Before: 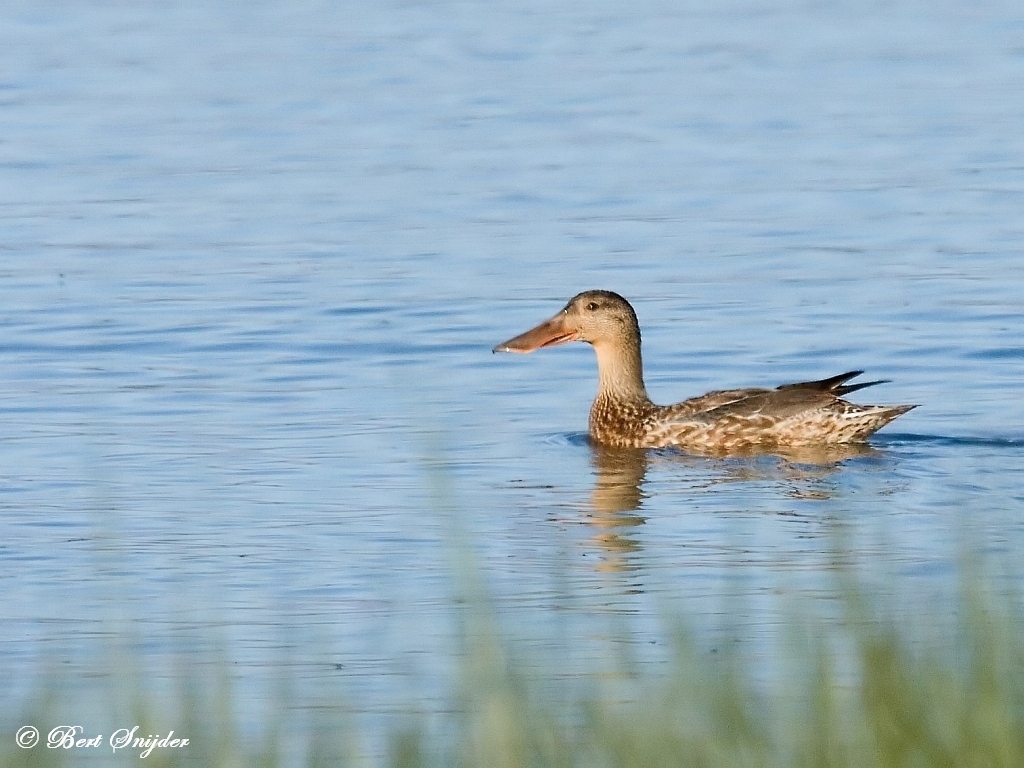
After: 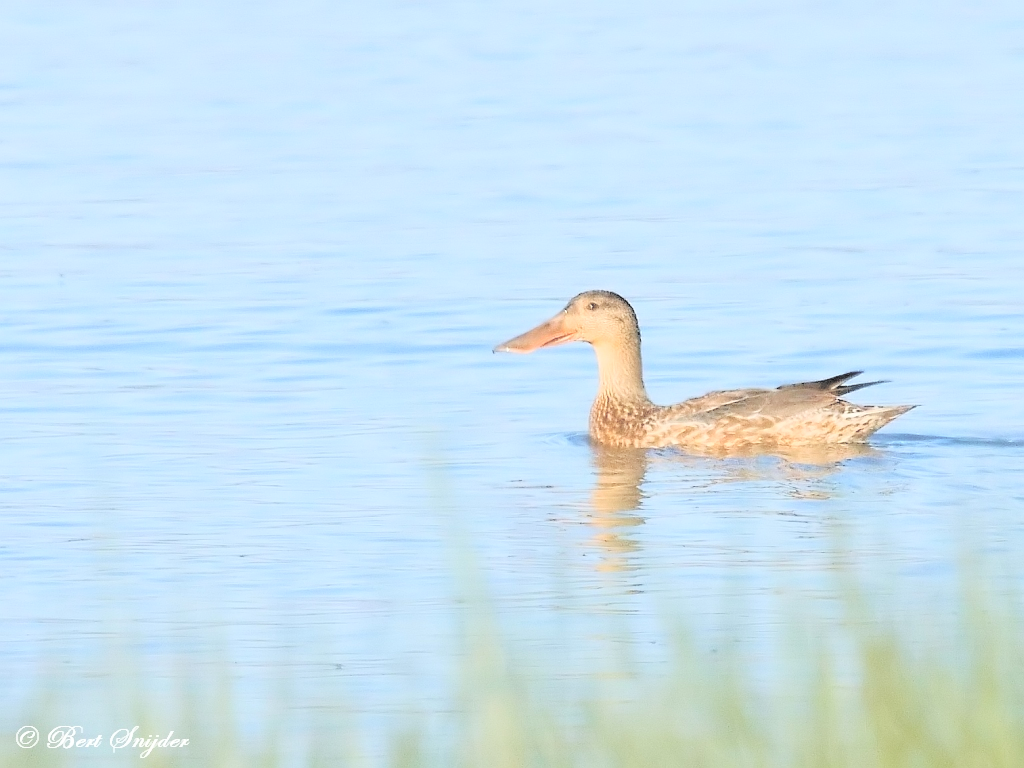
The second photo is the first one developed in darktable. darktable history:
contrast brightness saturation: brightness 0.984
